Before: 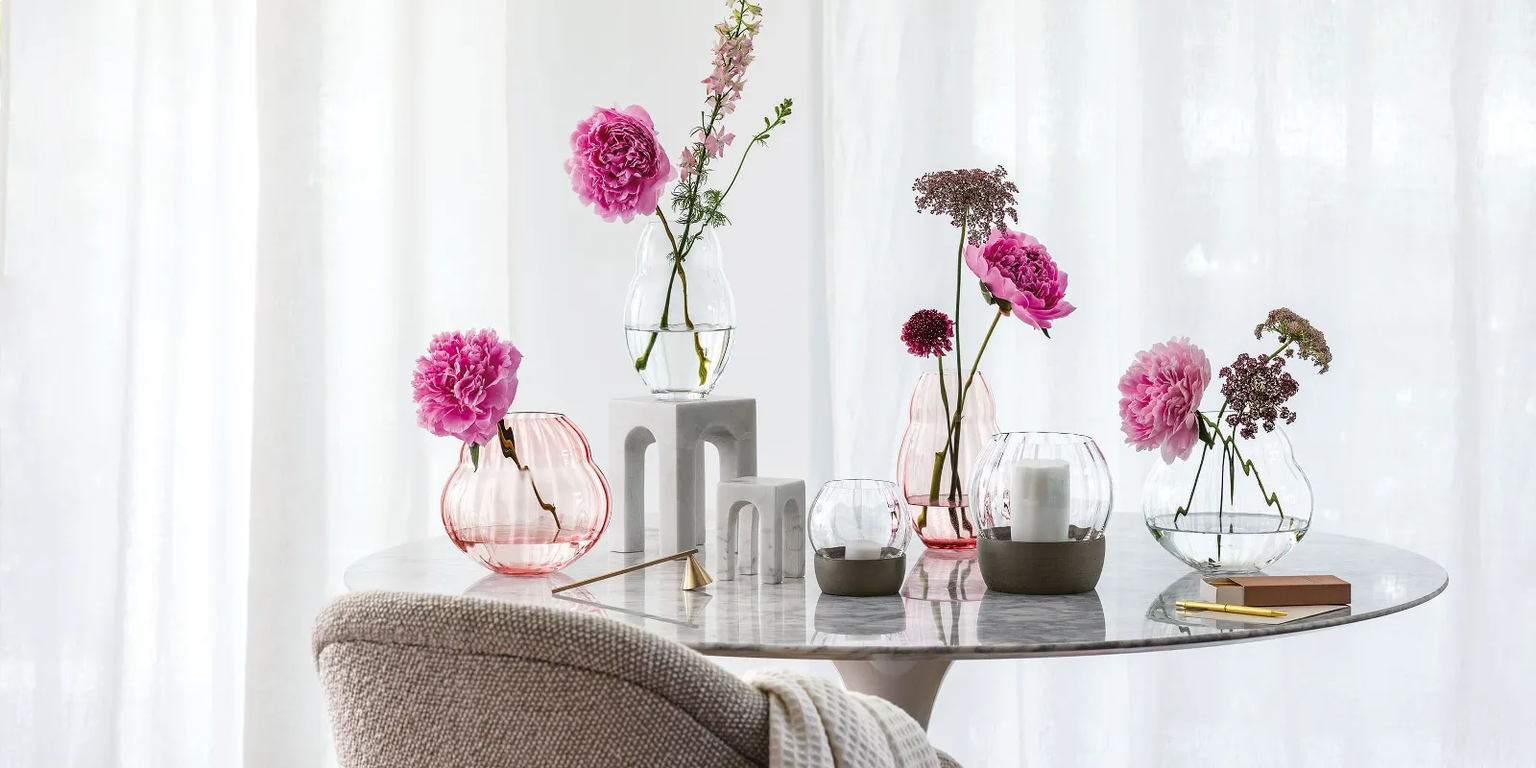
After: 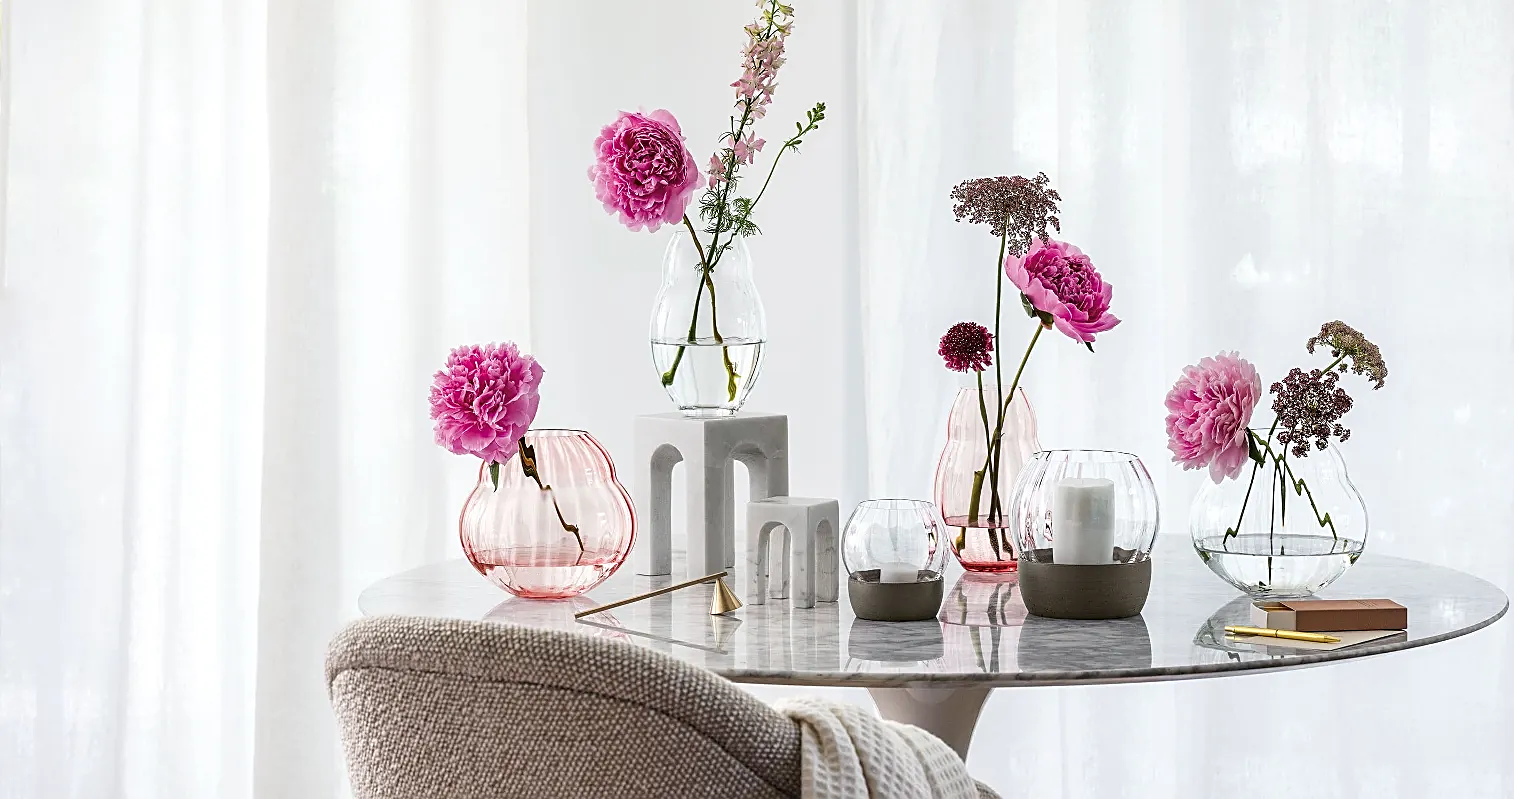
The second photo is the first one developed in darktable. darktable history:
crop and rotate: left 0%, right 5.325%
sharpen: on, module defaults
